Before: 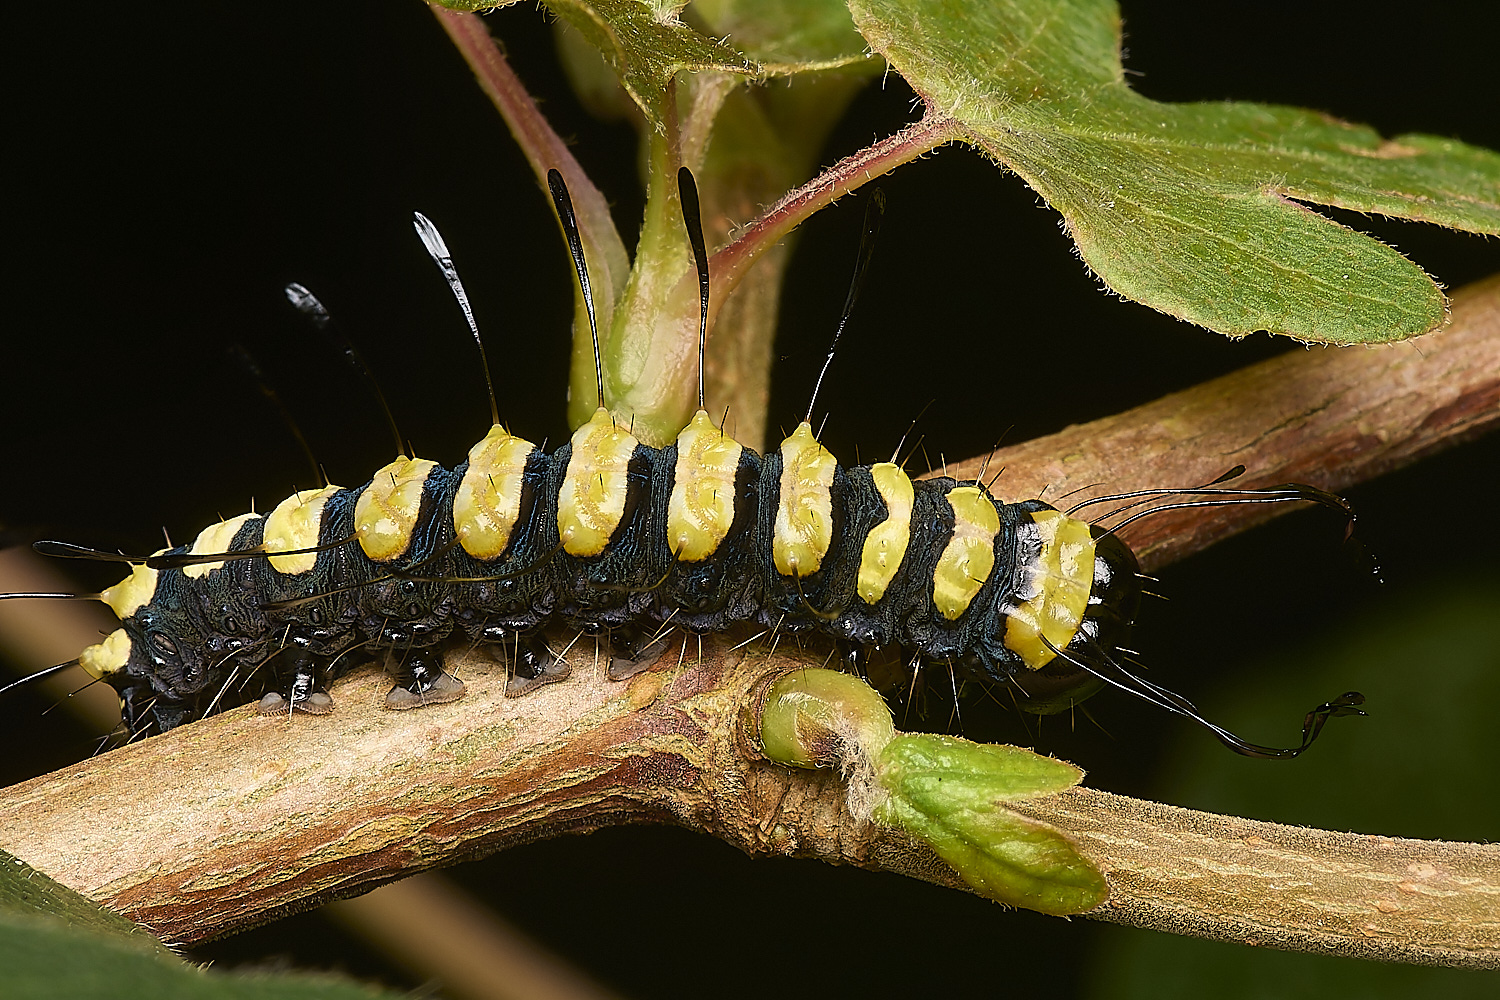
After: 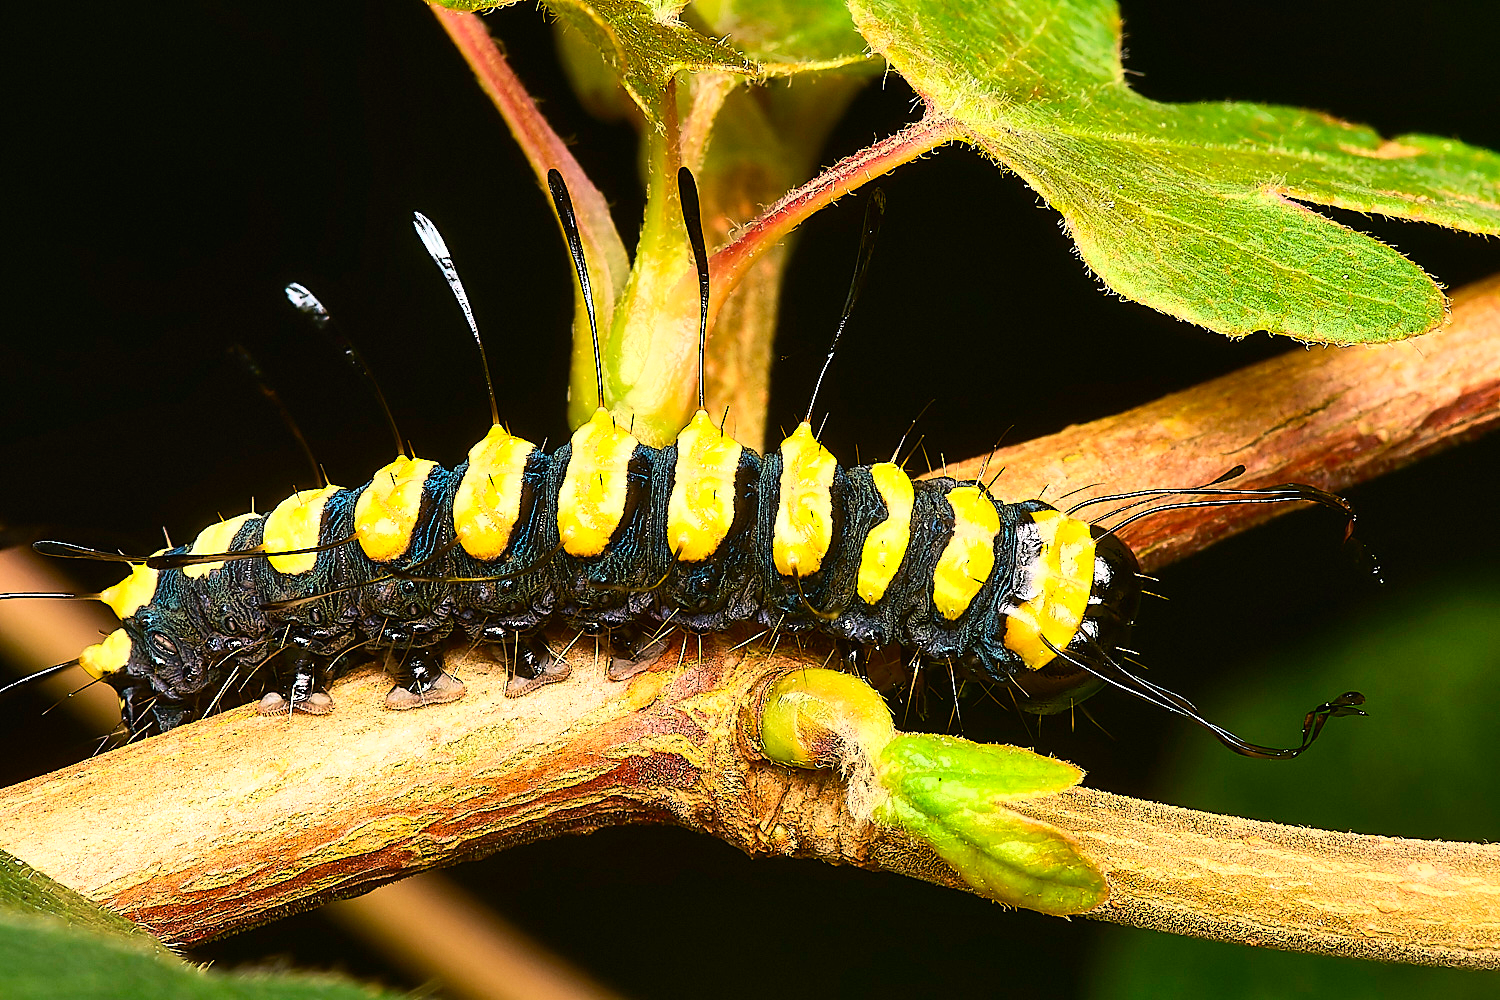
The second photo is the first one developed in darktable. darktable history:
shadows and highlights: soften with gaussian
exposure: black level correction 0, exposure 0.697 EV, compensate highlight preservation false
contrast brightness saturation: contrast 0.228, brightness 0.1, saturation 0.295
